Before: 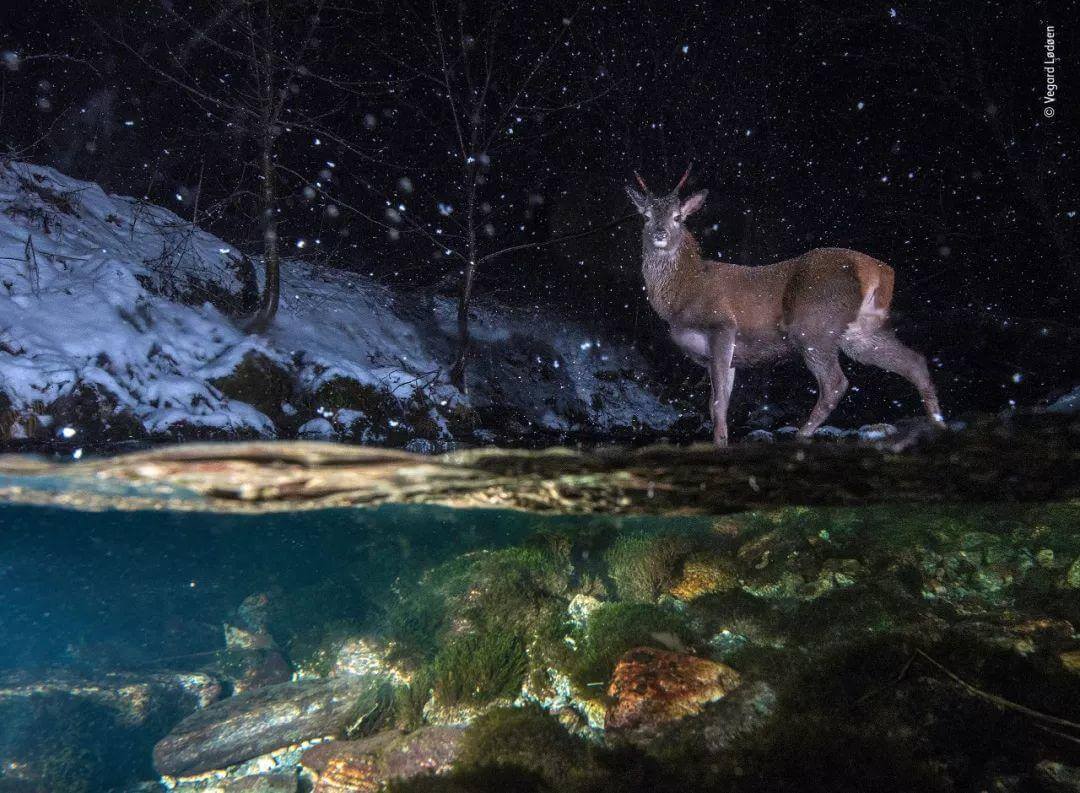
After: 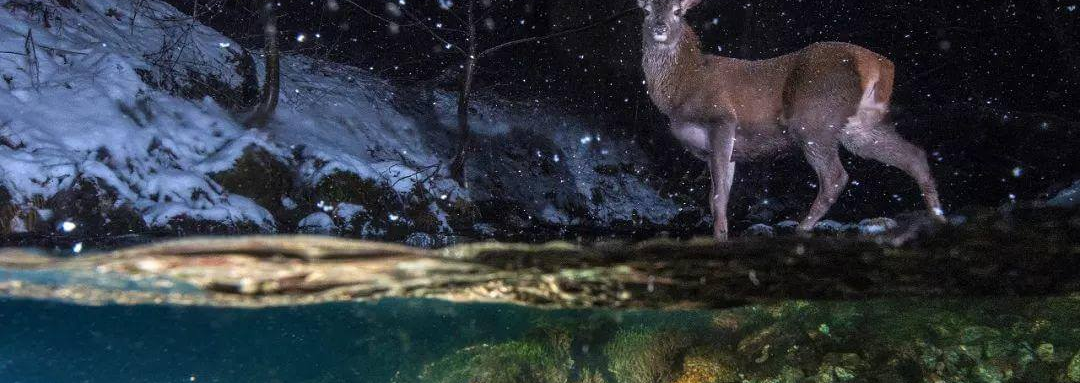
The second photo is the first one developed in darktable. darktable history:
crop and rotate: top 26.056%, bottom 25.543%
sharpen: radius 2.883, amount 0.868, threshold 47.523
